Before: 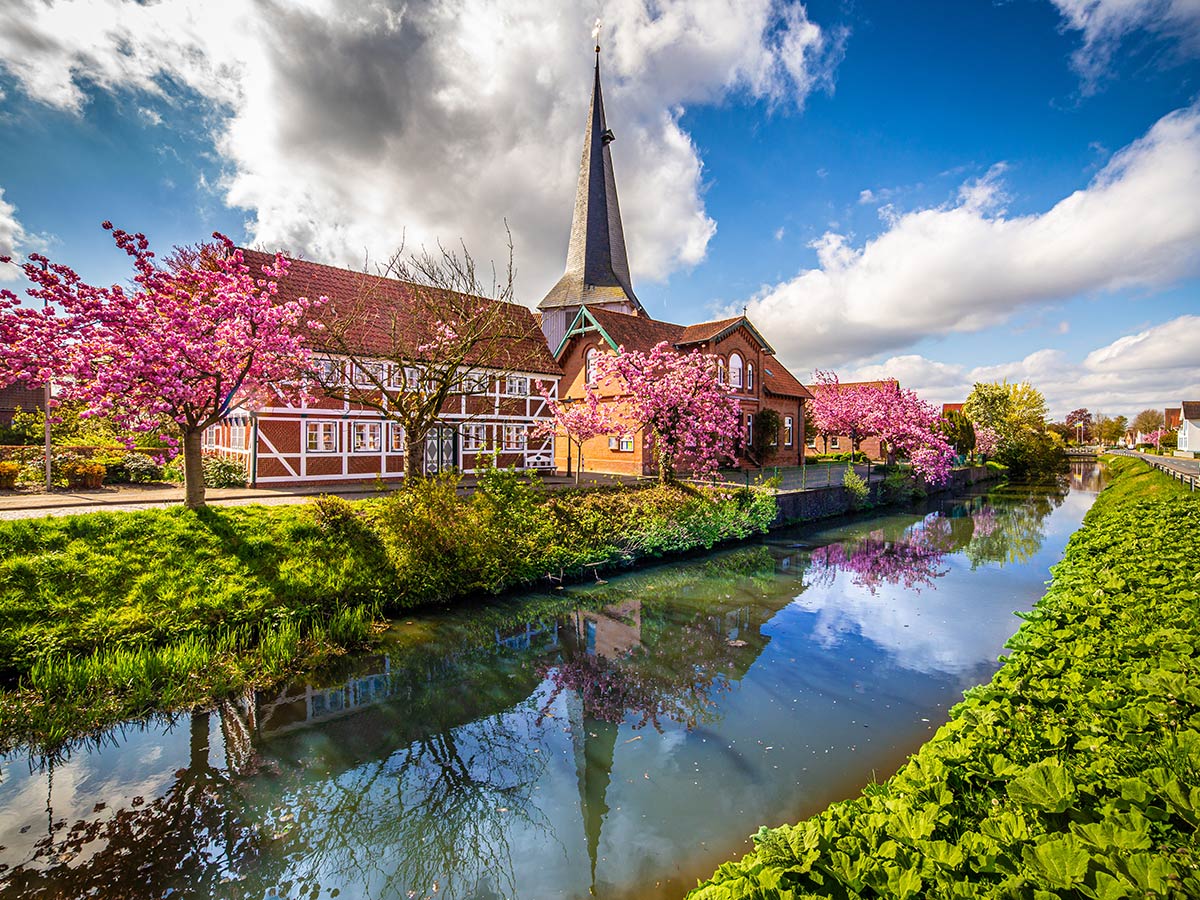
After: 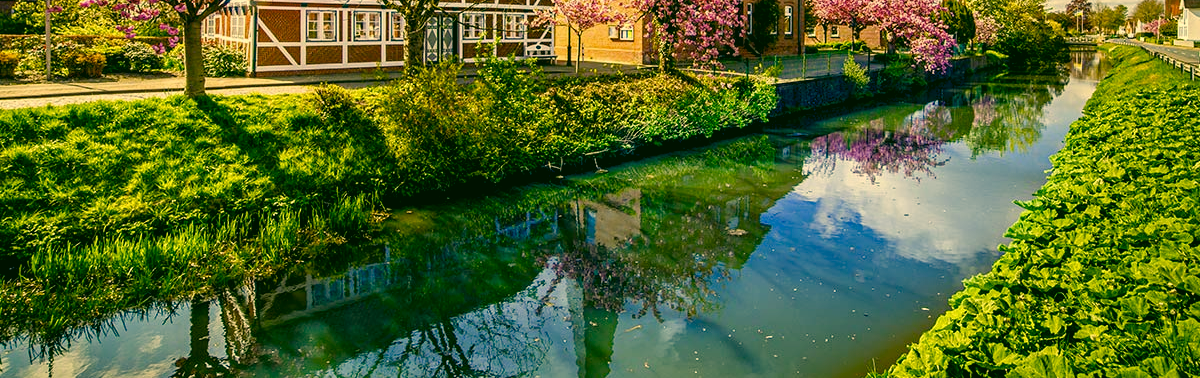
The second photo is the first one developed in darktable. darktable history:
color balance rgb: global offset › luminance -0.476%, perceptual saturation grading › global saturation 20%, perceptual saturation grading › highlights -49.107%, perceptual saturation grading › shadows 25.409%
color correction: highlights a* 5.65, highlights b* 32.99, shadows a* -25.94, shadows b* 3.74
crop: top 45.681%, bottom 12.234%
